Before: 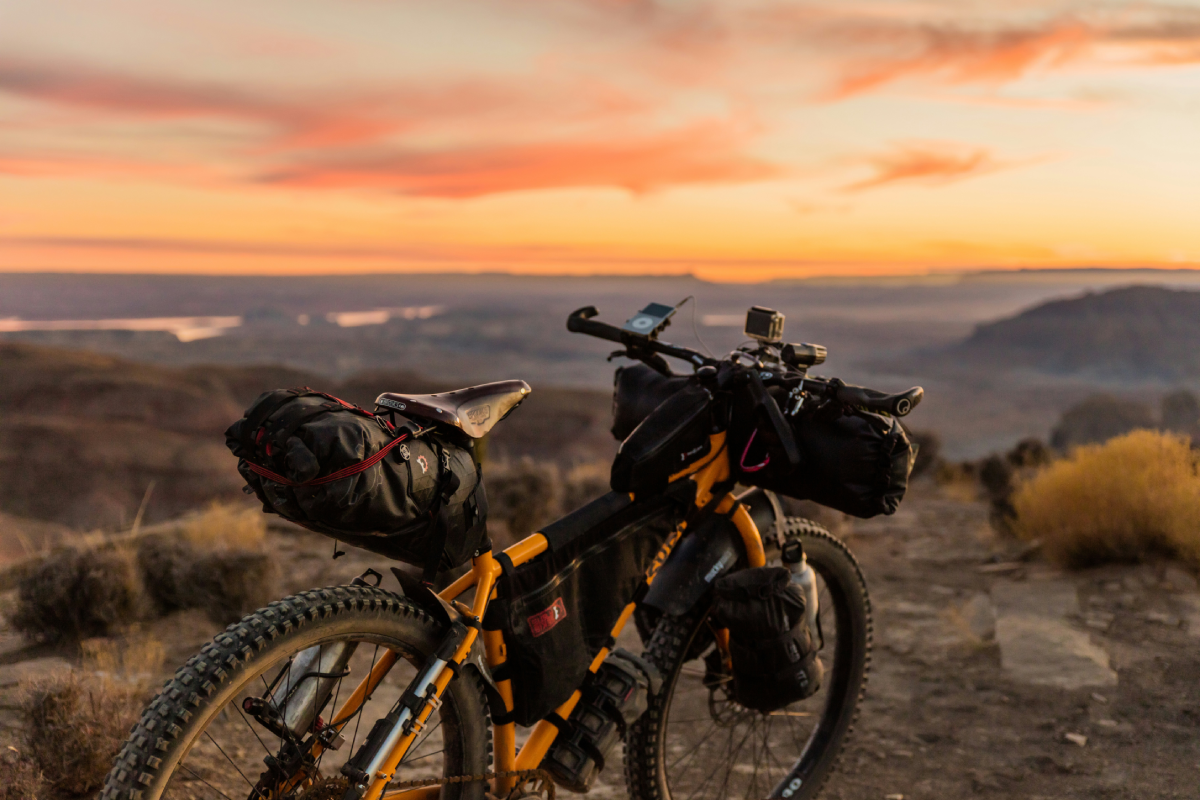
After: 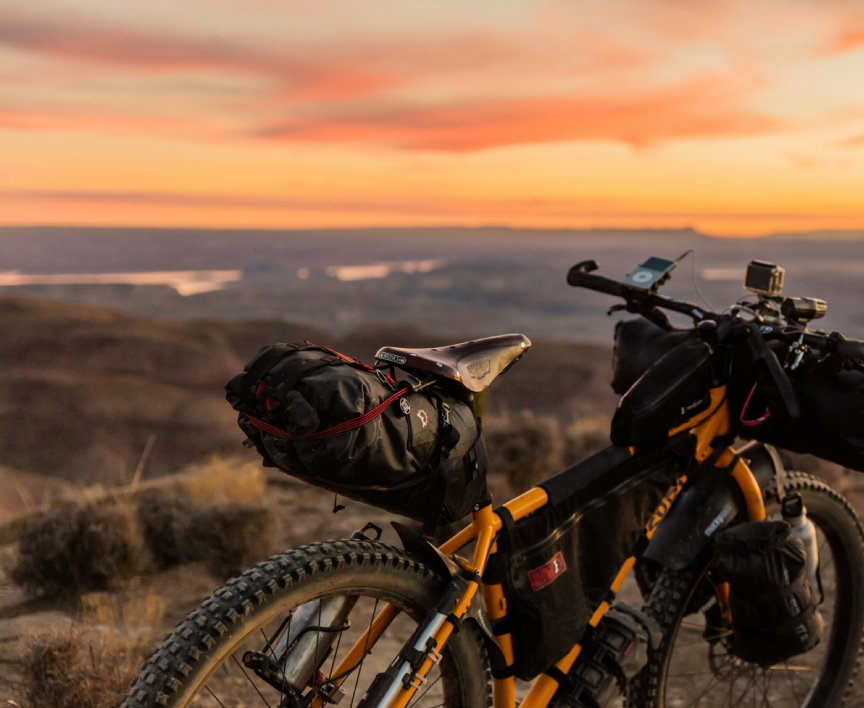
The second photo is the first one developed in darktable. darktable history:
crop: top 5.775%, right 27.854%, bottom 5.604%
